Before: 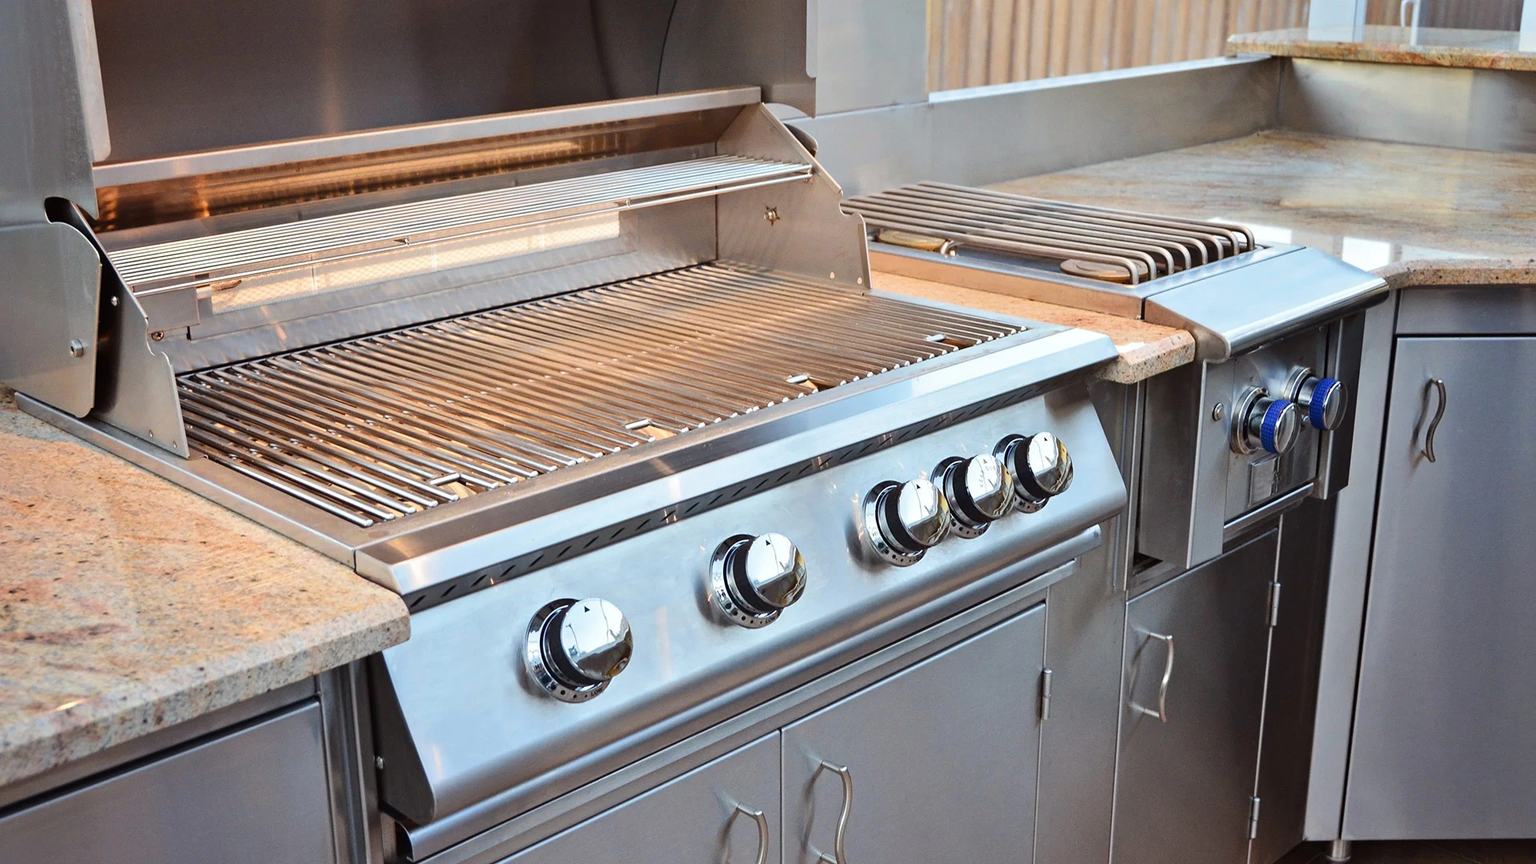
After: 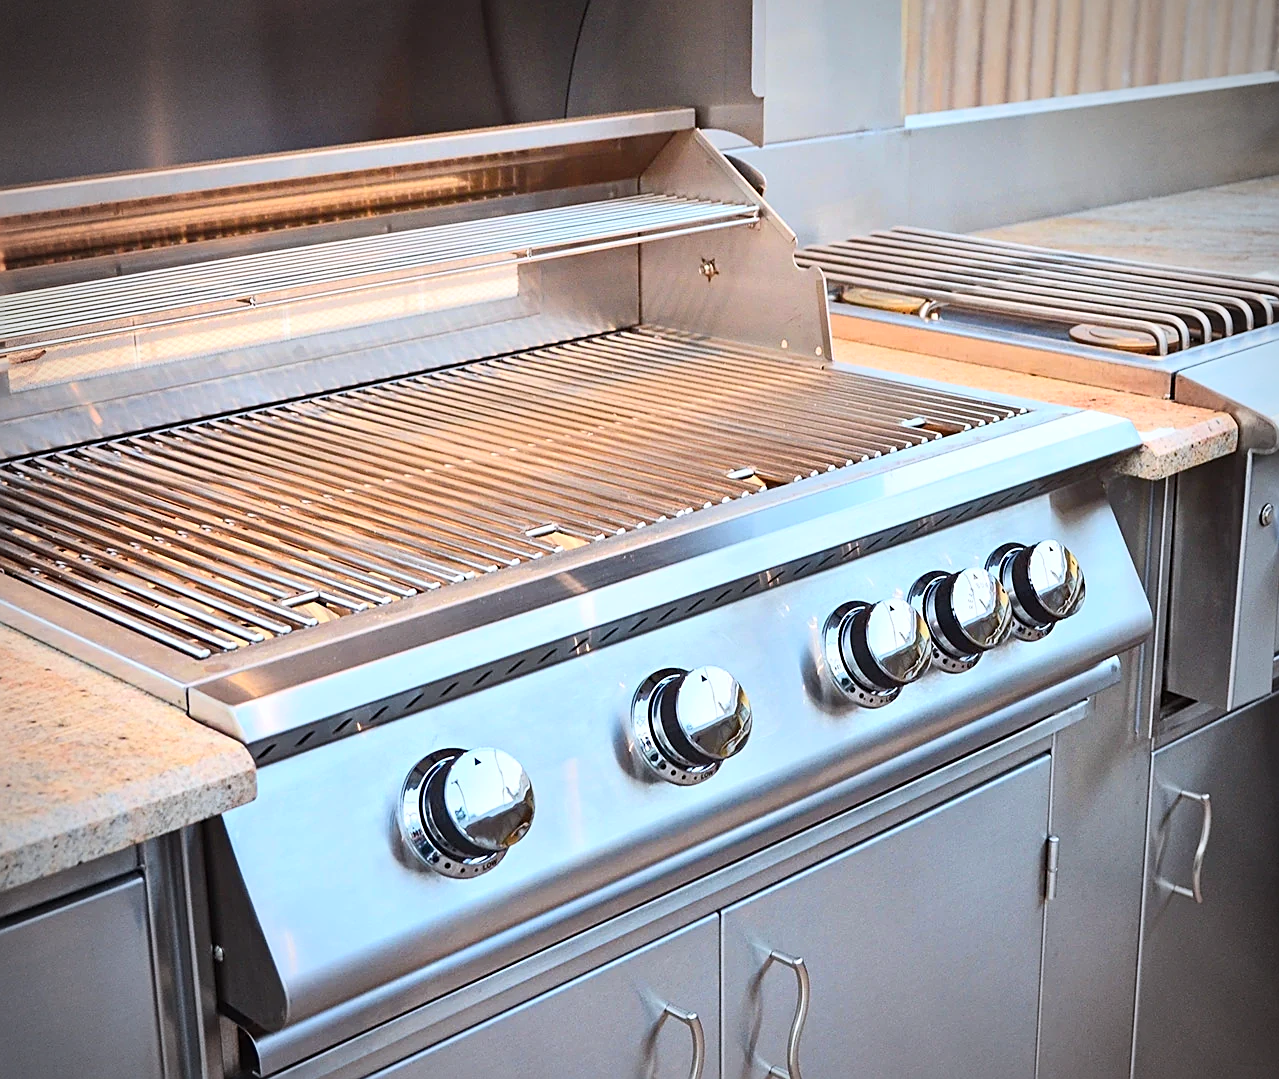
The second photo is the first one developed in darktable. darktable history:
crop and rotate: left 13.342%, right 19.991%
rgb levels: preserve colors max RGB
vignetting: width/height ratio 1.094
contrast brightness saturation: contrast 0.2, brightness 0.16, saturation 0.22
sharpen: on, module defaults
color correction: highlights a* -0.137, highlights b* -5.91, shadows a* -0.137, shadows b* -0.137
